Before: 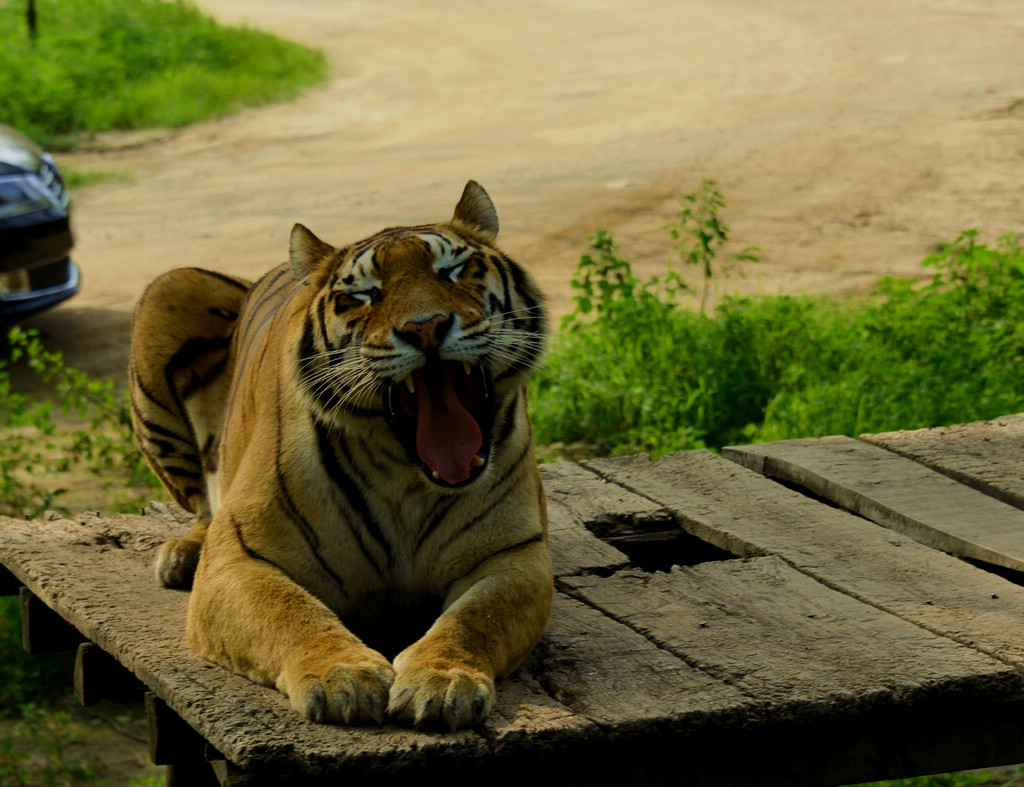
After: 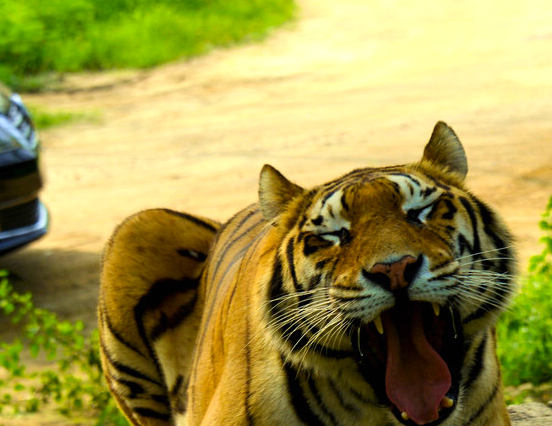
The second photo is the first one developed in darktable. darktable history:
exposure: black level correction 0, exposure 1 EV, compensate highlight preservation false
crop and rotate: left 3.067%, top 7.501%, right 42.998%, bottom 38.332%
tone equalizer: -8 EV -0.557 EV, edges refinement/feathering 500, mask exposure compensation -1.57 EV, preserve details no
color balance rgb: perceptual saturation grading › global saturation 10.187%, global vibrance 14.166%
